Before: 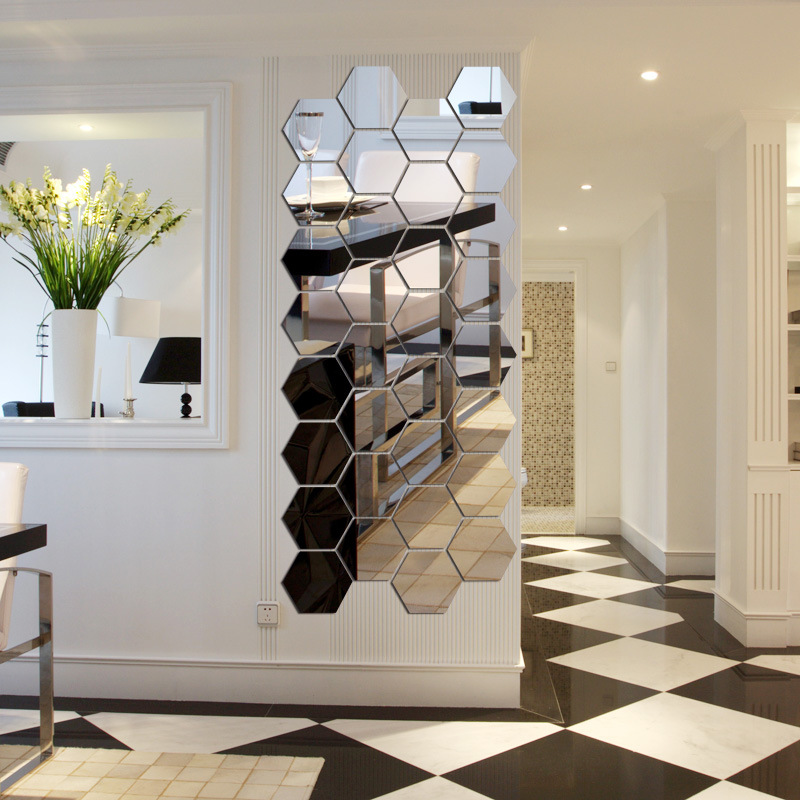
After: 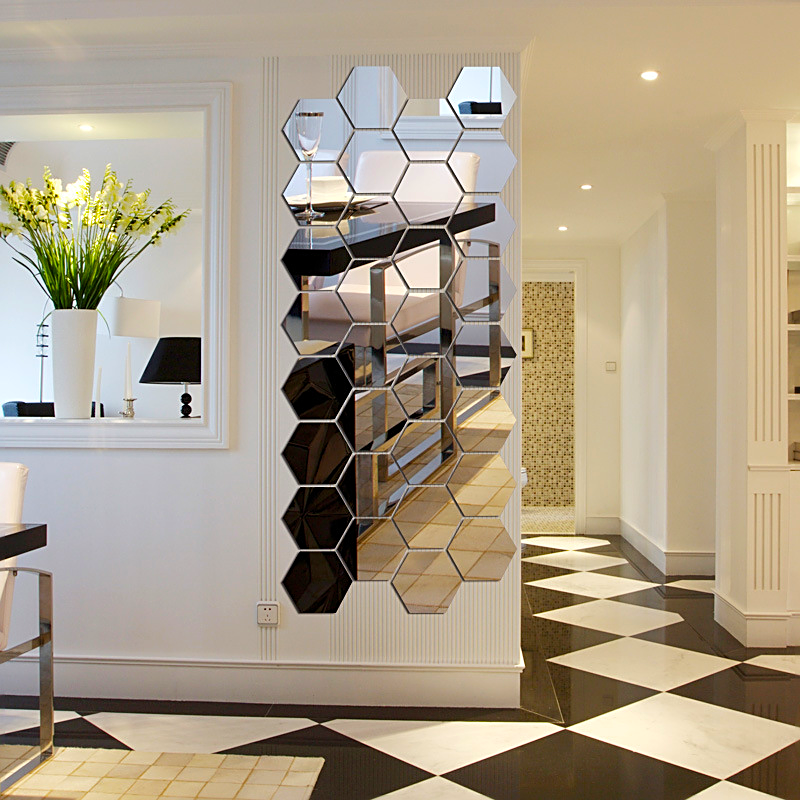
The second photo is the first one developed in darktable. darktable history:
sharpen: radius 1.927
color balance rgb: perceptual saturation grading › global saturation 31.017%, global vibrance 20%
tone equalizer: edges refinement/feathering 500, mask exposure compensation -1.57 EV, preserve details no
